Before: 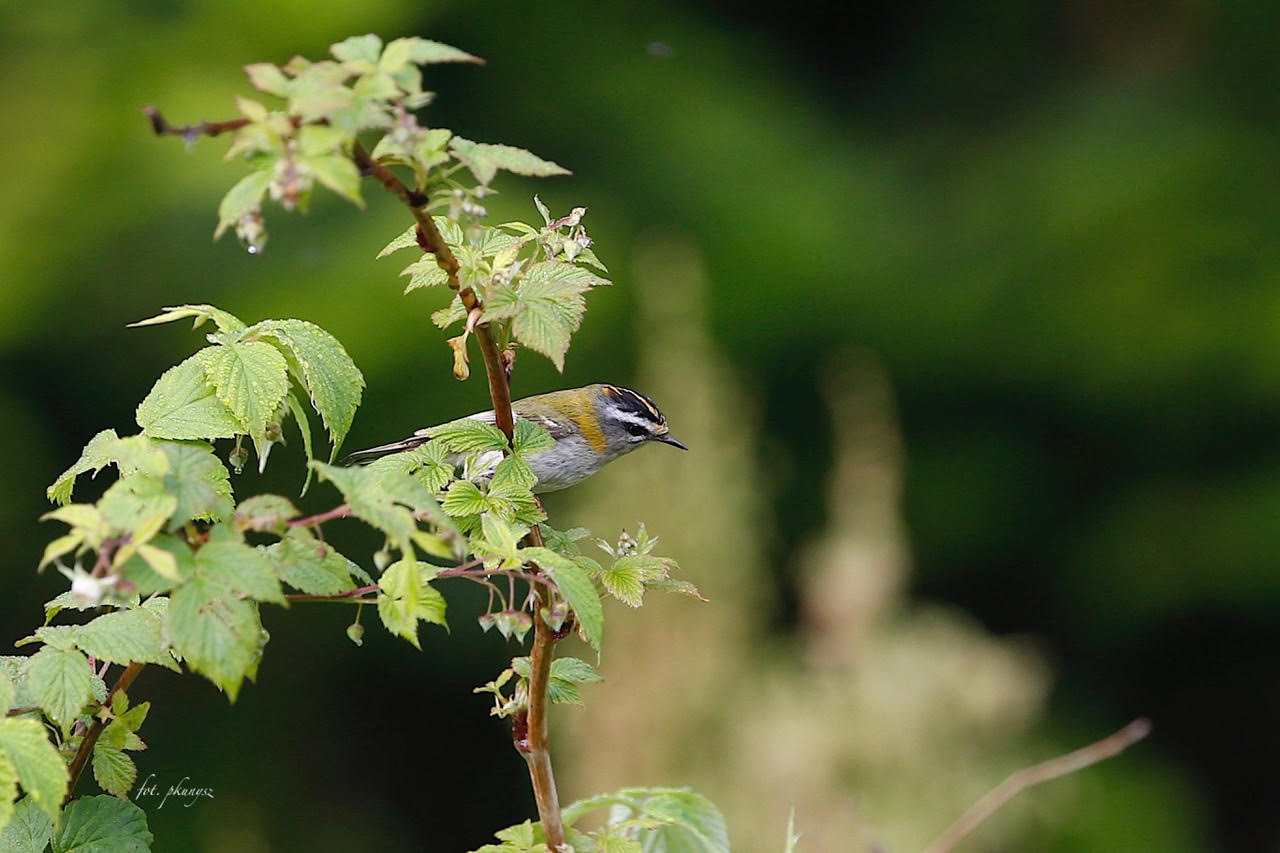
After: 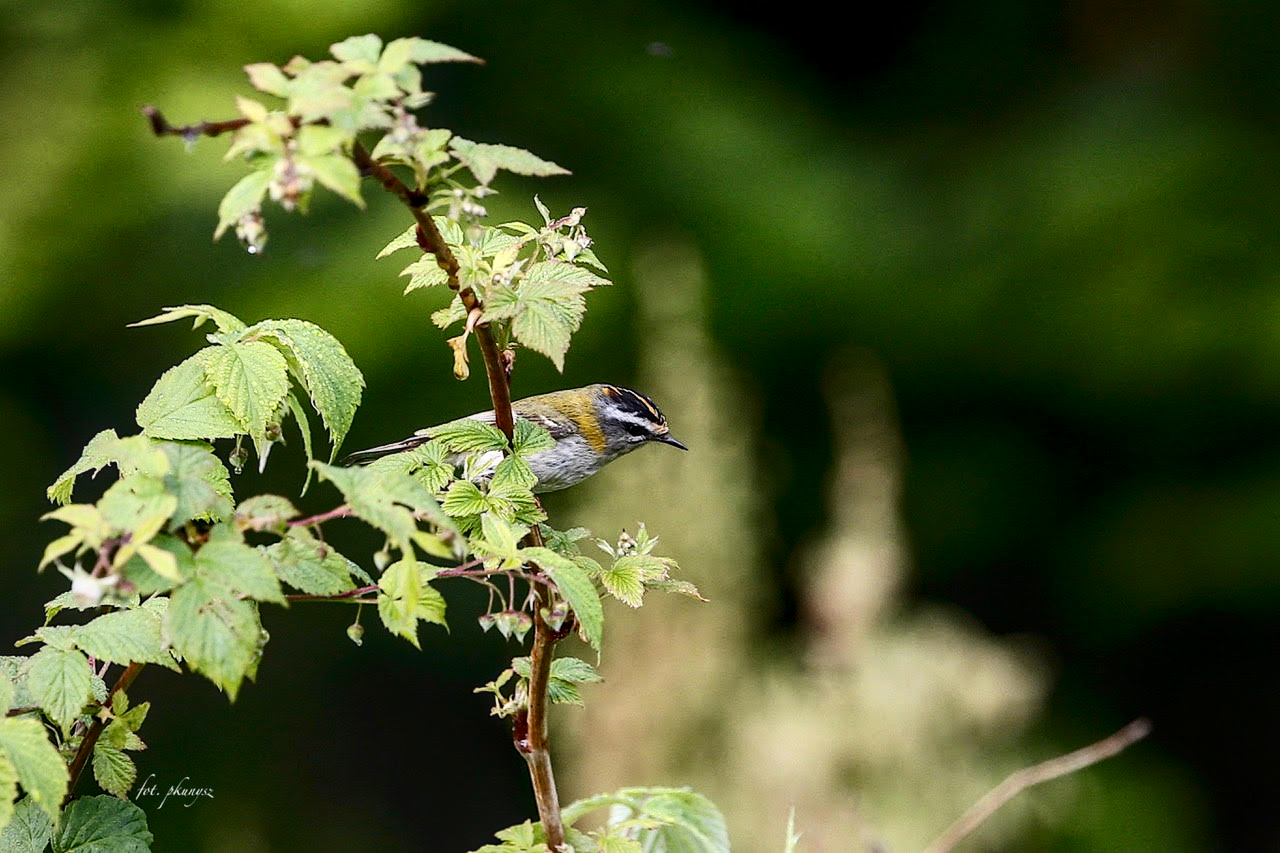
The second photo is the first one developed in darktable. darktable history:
local contrast: detail 130%
contrast brightness saturation: contrast 0.297
vignetting: fall-off start 97.35%, fall-off radius 78.39%, brightness -0.424, saturation -0.211, width/height ratio 1.122, unbound false
